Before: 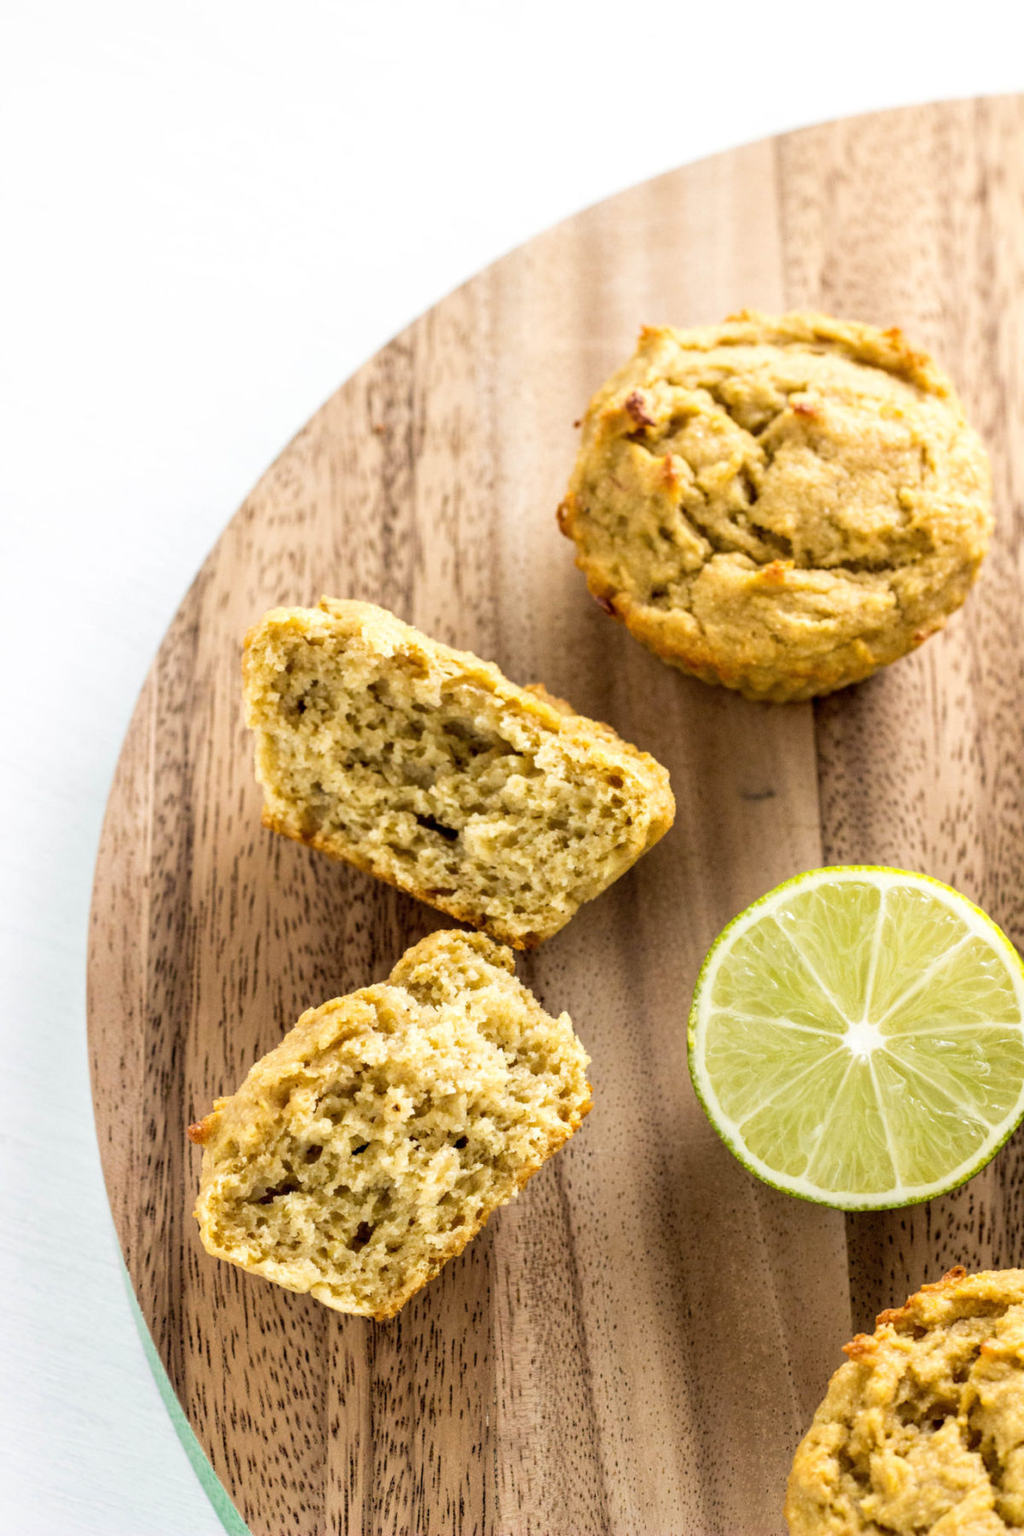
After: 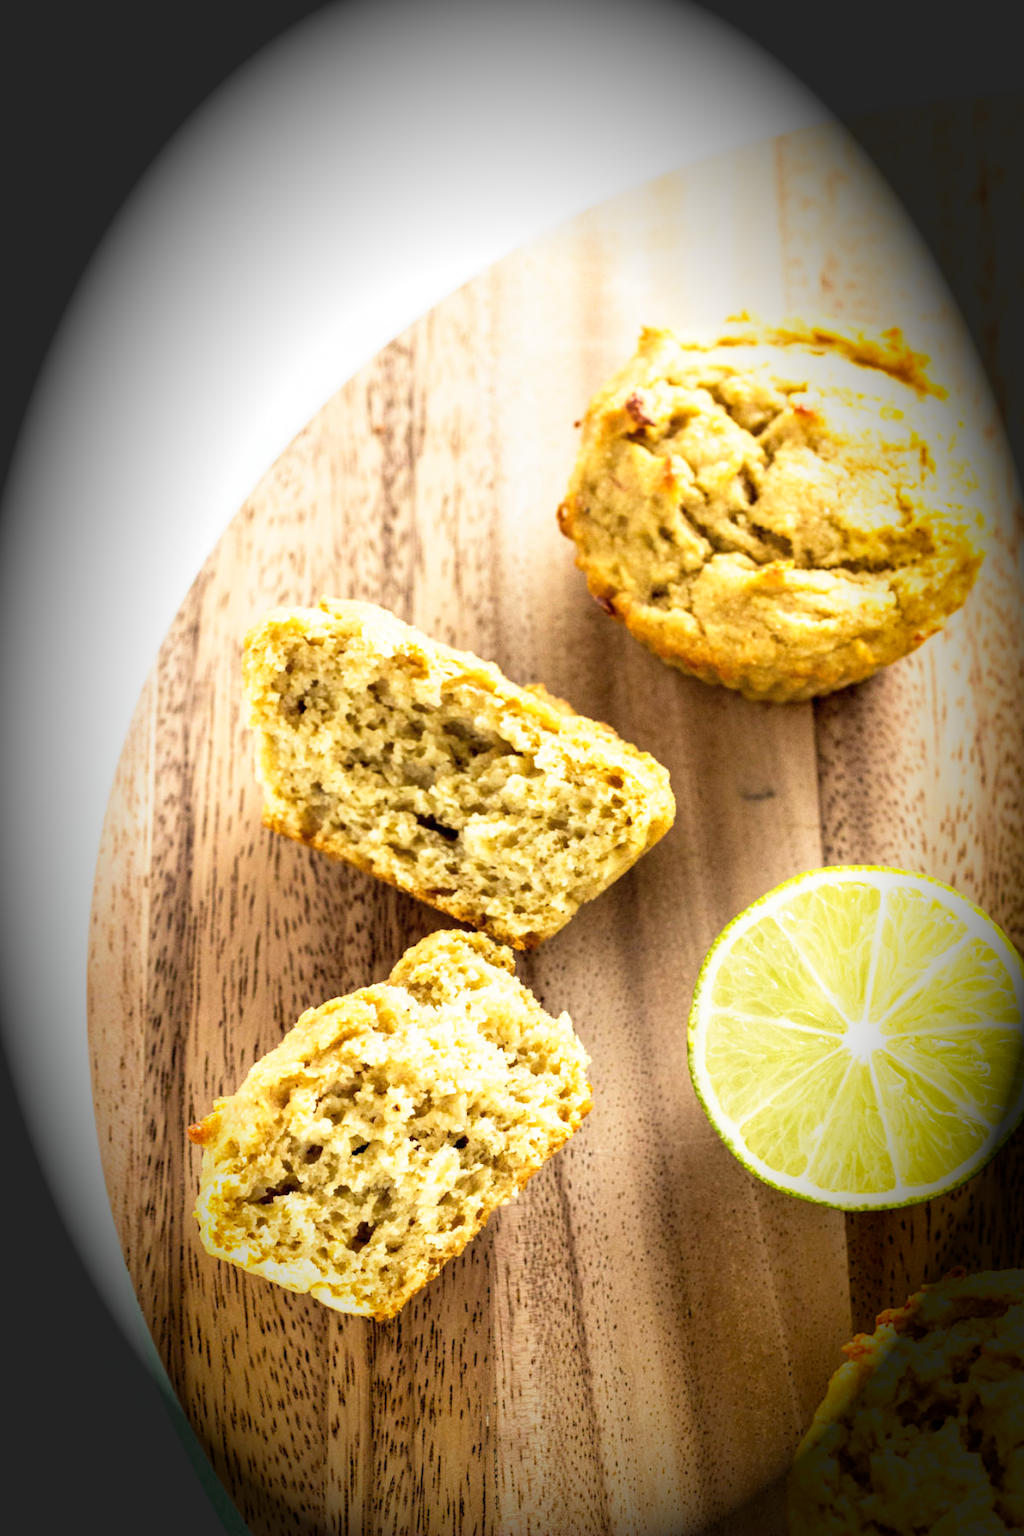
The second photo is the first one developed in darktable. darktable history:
base curve: curves: ch0 [(0, 0) (0.557, 0.834) (1, 1)], preserve colors none
vignetting: fall-off start 66.45%, fall-off radius 39.69%, brightness -0.982, saturation 0.498, automatic ratio true, width/height ratio 0.676, unbound false
